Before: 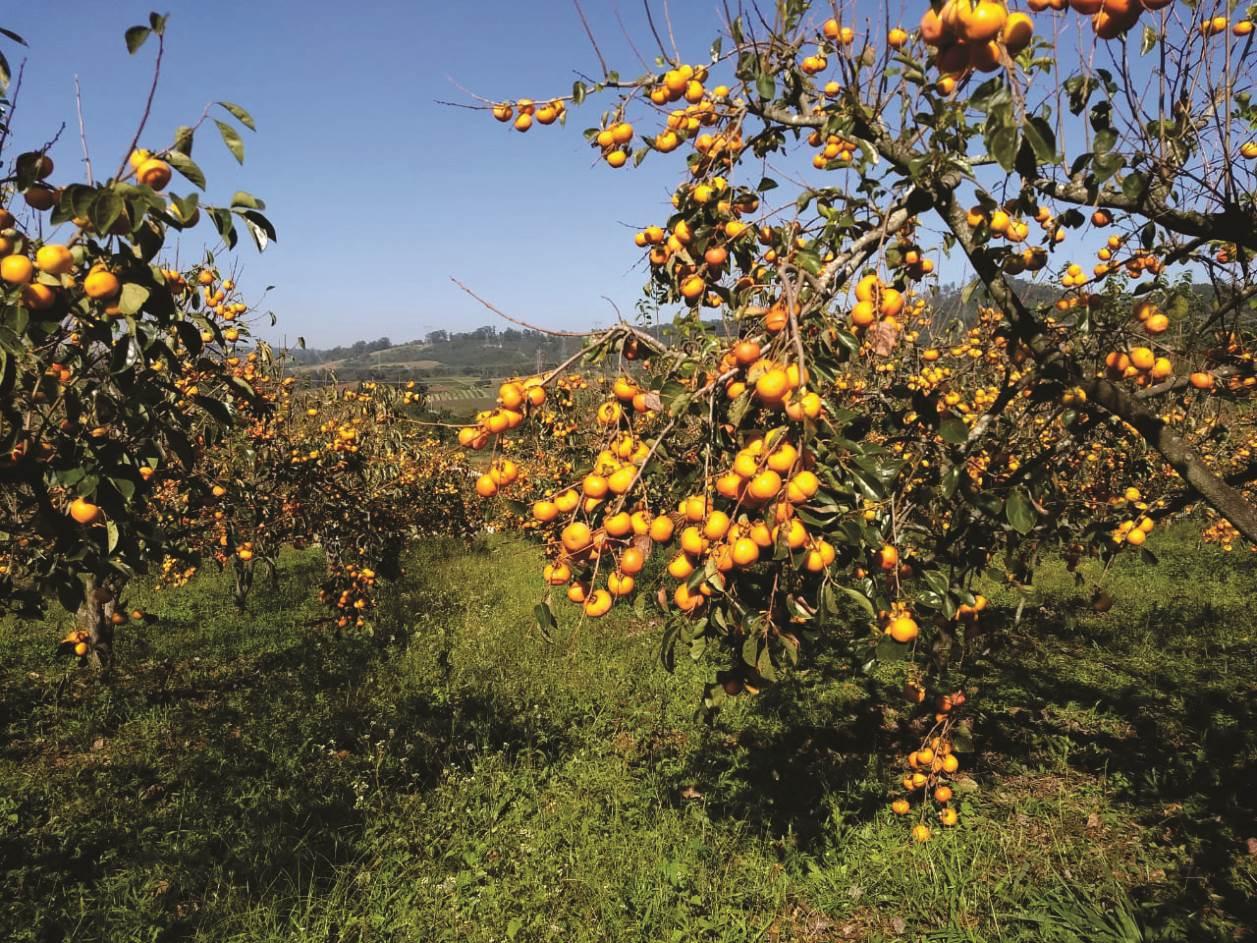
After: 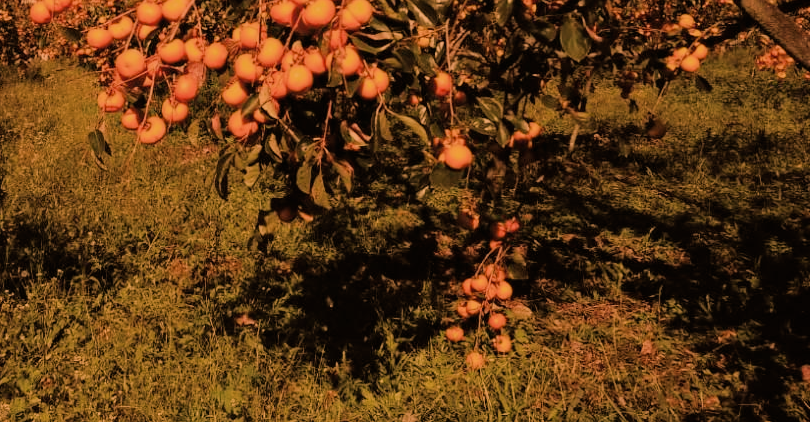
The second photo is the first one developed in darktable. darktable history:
crop and rotate: left 35.509%, top 50.238%, bottom 4.934%
exposure: black level correction 0, exposure -0.721 EV, compensate highlight preservation false
white balance: red 1.467, blue 0.684
filmic rgb: black relative exposure -6.82 EV, white relative exposure 5.89 EV, hardness 2.71
